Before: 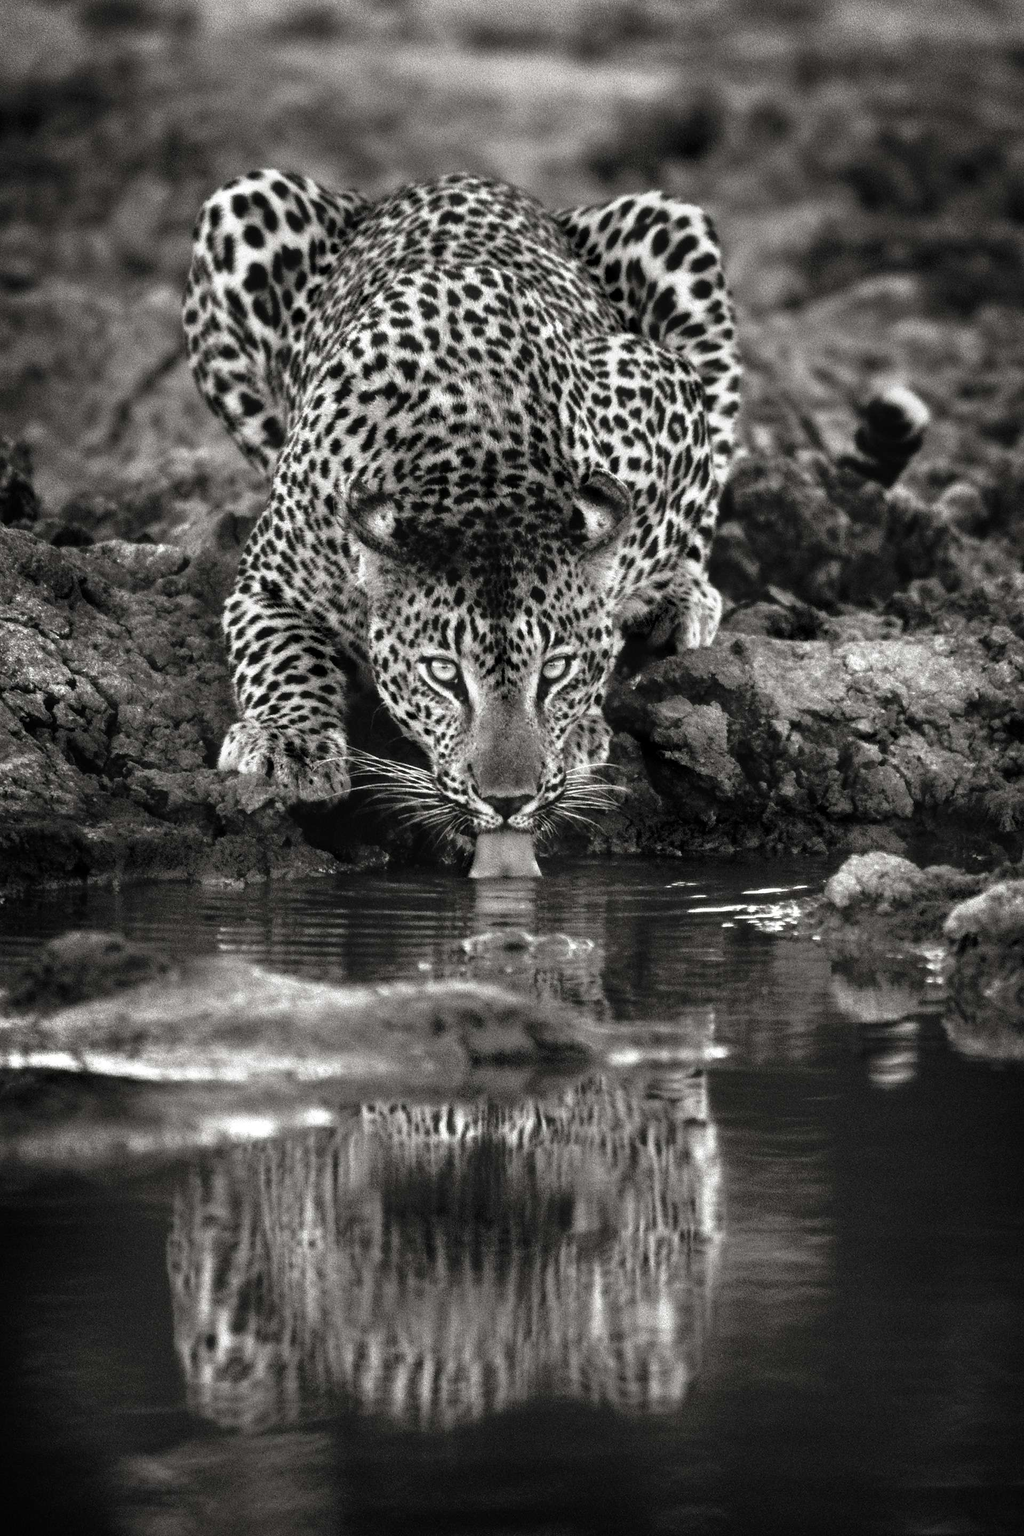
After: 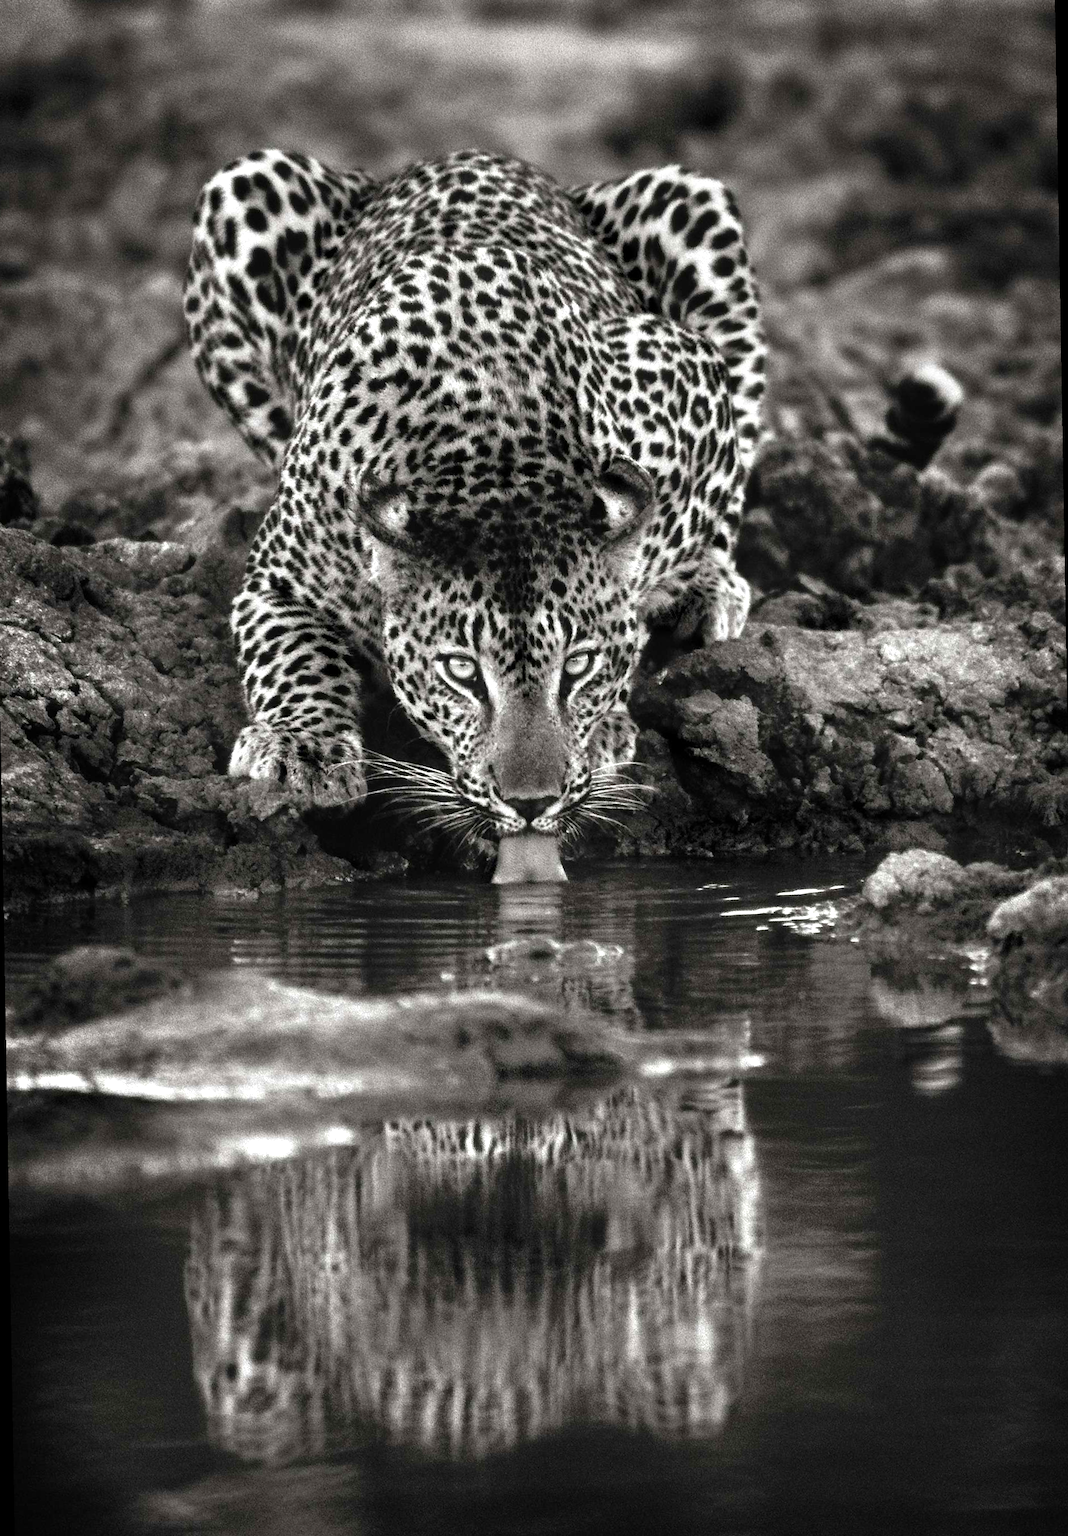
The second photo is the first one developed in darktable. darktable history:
color balance rgb: linear chroma grading › shadows 16%, perceptual saturation grading › global saturation 8%, perceptual saturation grading › shadows 4%, perceptual brilliance grading › global brilliance 2%, perceptual brilliance grading › highlights 8%, perceptual brilliance grading › shadows -4%, global vibrance 16%, saturation formula JzAzBz (2021)
white balance: red 1, blue 1
rotate and perspective: rotation -1°, crop left 0.011, crop right 0.989, crop top 0.025, crop bottom 0.975
